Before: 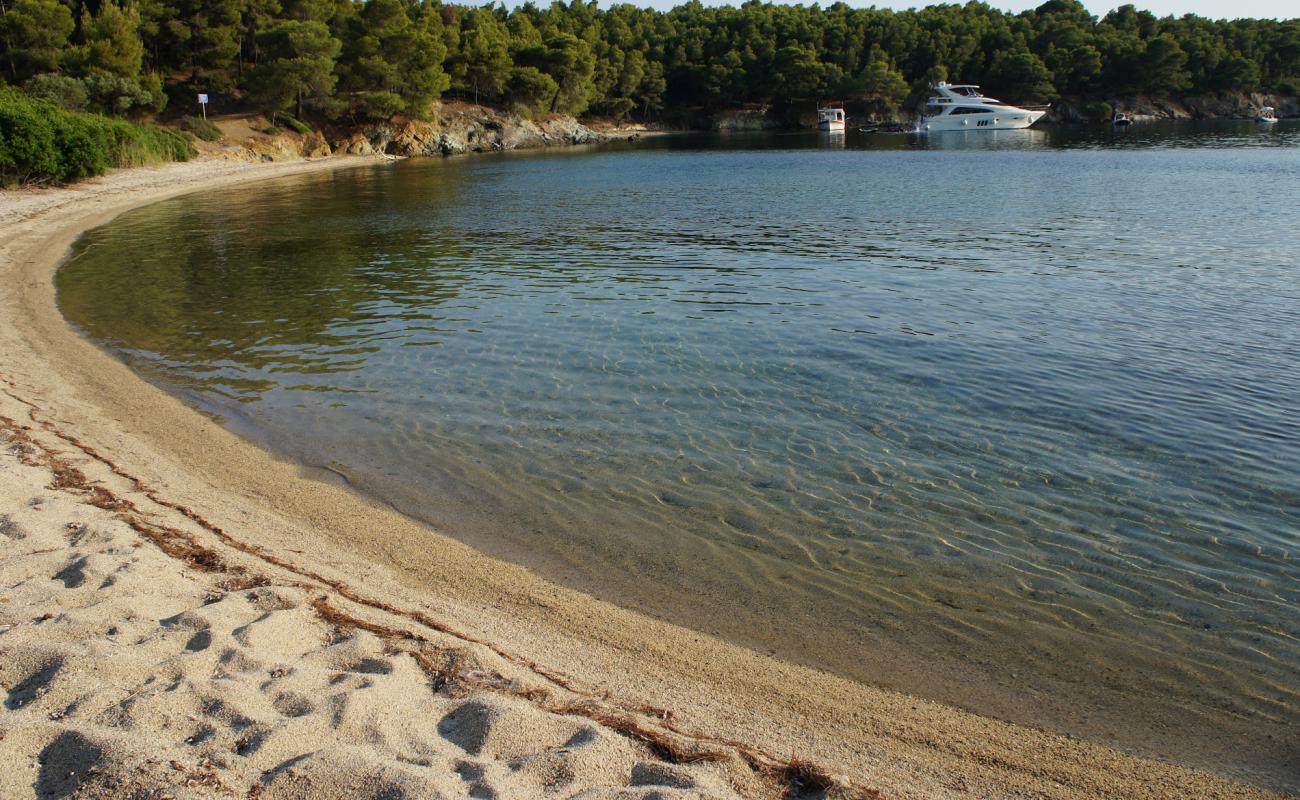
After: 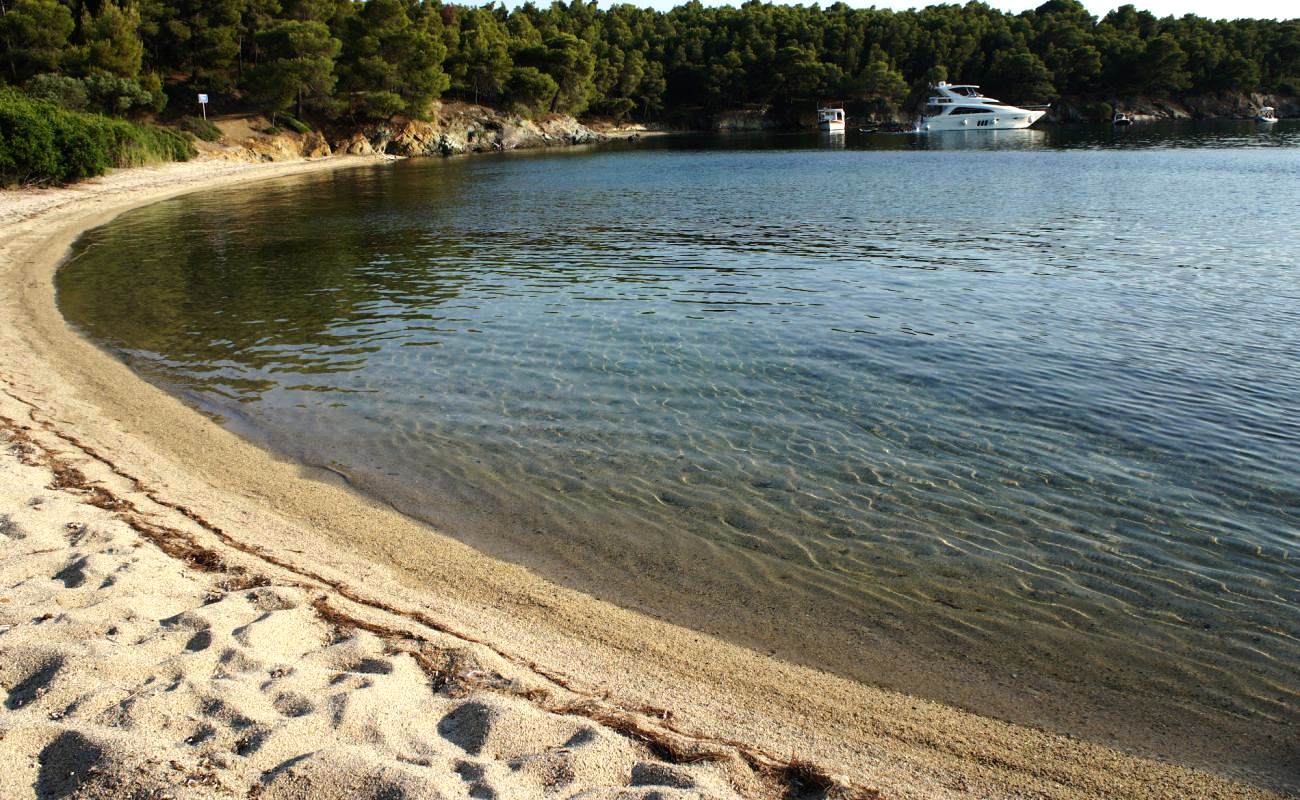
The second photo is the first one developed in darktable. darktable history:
tone equalizer: -8 EV -0.754 EV, -7 EV -0.687 EV, -6 EV -0.589 EV, -5 EV -0.417 EV, -3 EV 0.368 EV, -2 EV 0.6 EV, -1 EV 0.69 EV, +0 EV 0.729 EV, edges refinement/feathering 500, mask exposure compensation -1.57 EV, preserve details no
